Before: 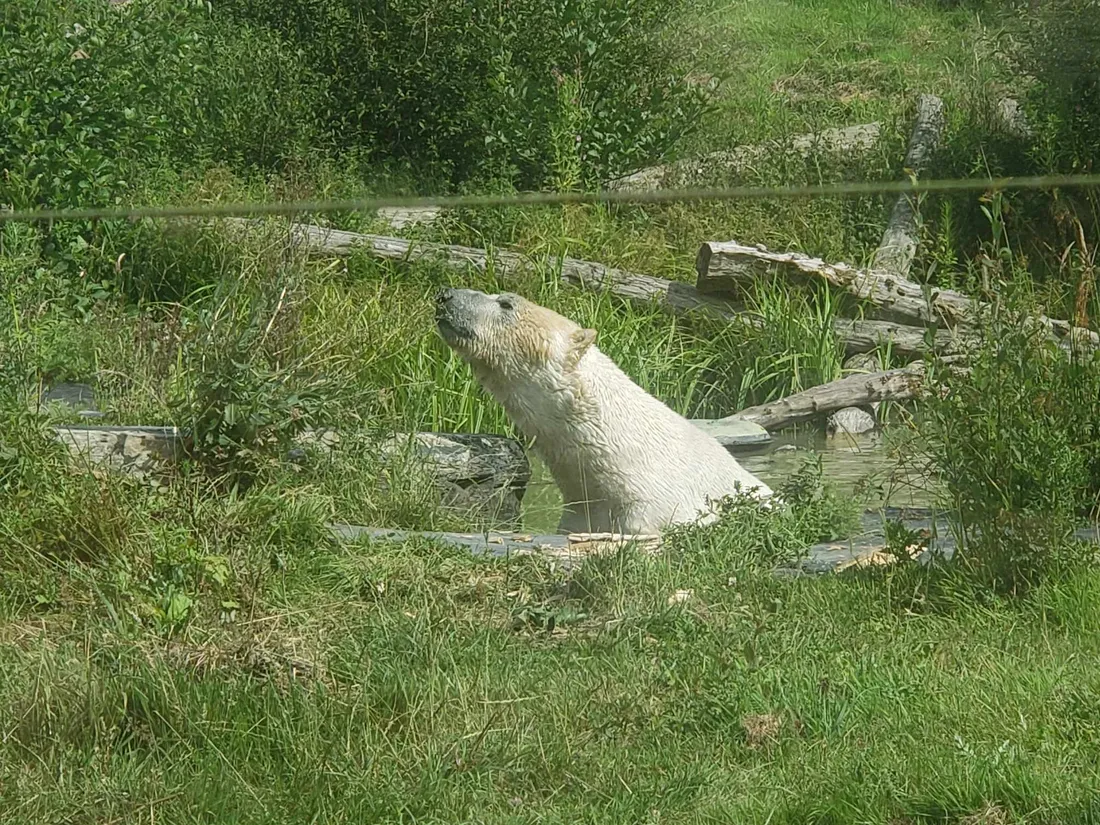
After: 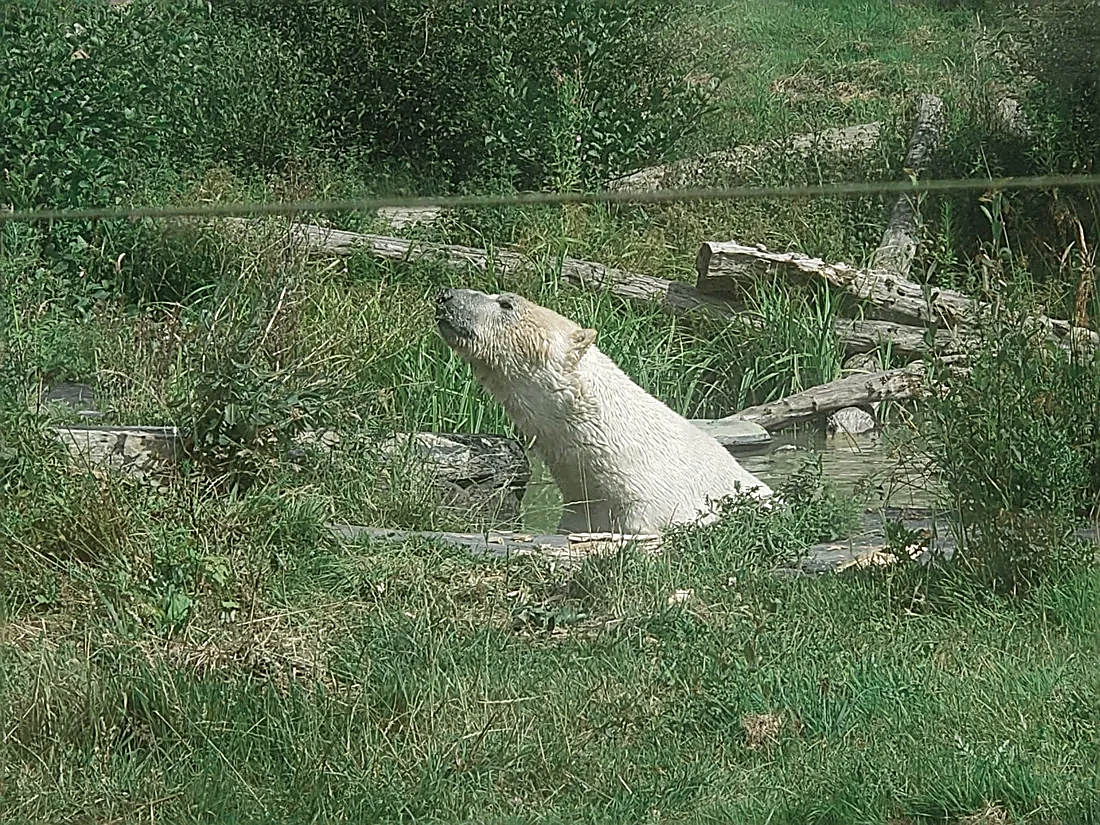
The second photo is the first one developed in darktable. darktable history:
color zones: curves: ch0 [(0, 0.5) (0.125, 0.4) (0.25, 0.5) (0.375, 0.4) (0.5, 0.4) (0.625, 0.6) (0.75, 0.6) (0.875, 0.5)]; ch1 [(0, 0.35) (0.125, 0.45) (0.25, 0.35) (0.375, 0.35) (0.5, 0.35) (0.625, 0.35) (0.75, 0.45) (0.875, 0.35)]; ch2 [(0, 0.6) (0.125, 0.5) (0.25, 0.5) (0.375, 0.6) (0.5, 0.6) (0.625, 0.5) (0.75, 0.5) (0.875, 0.5)]
sharpen: amount 0.901
